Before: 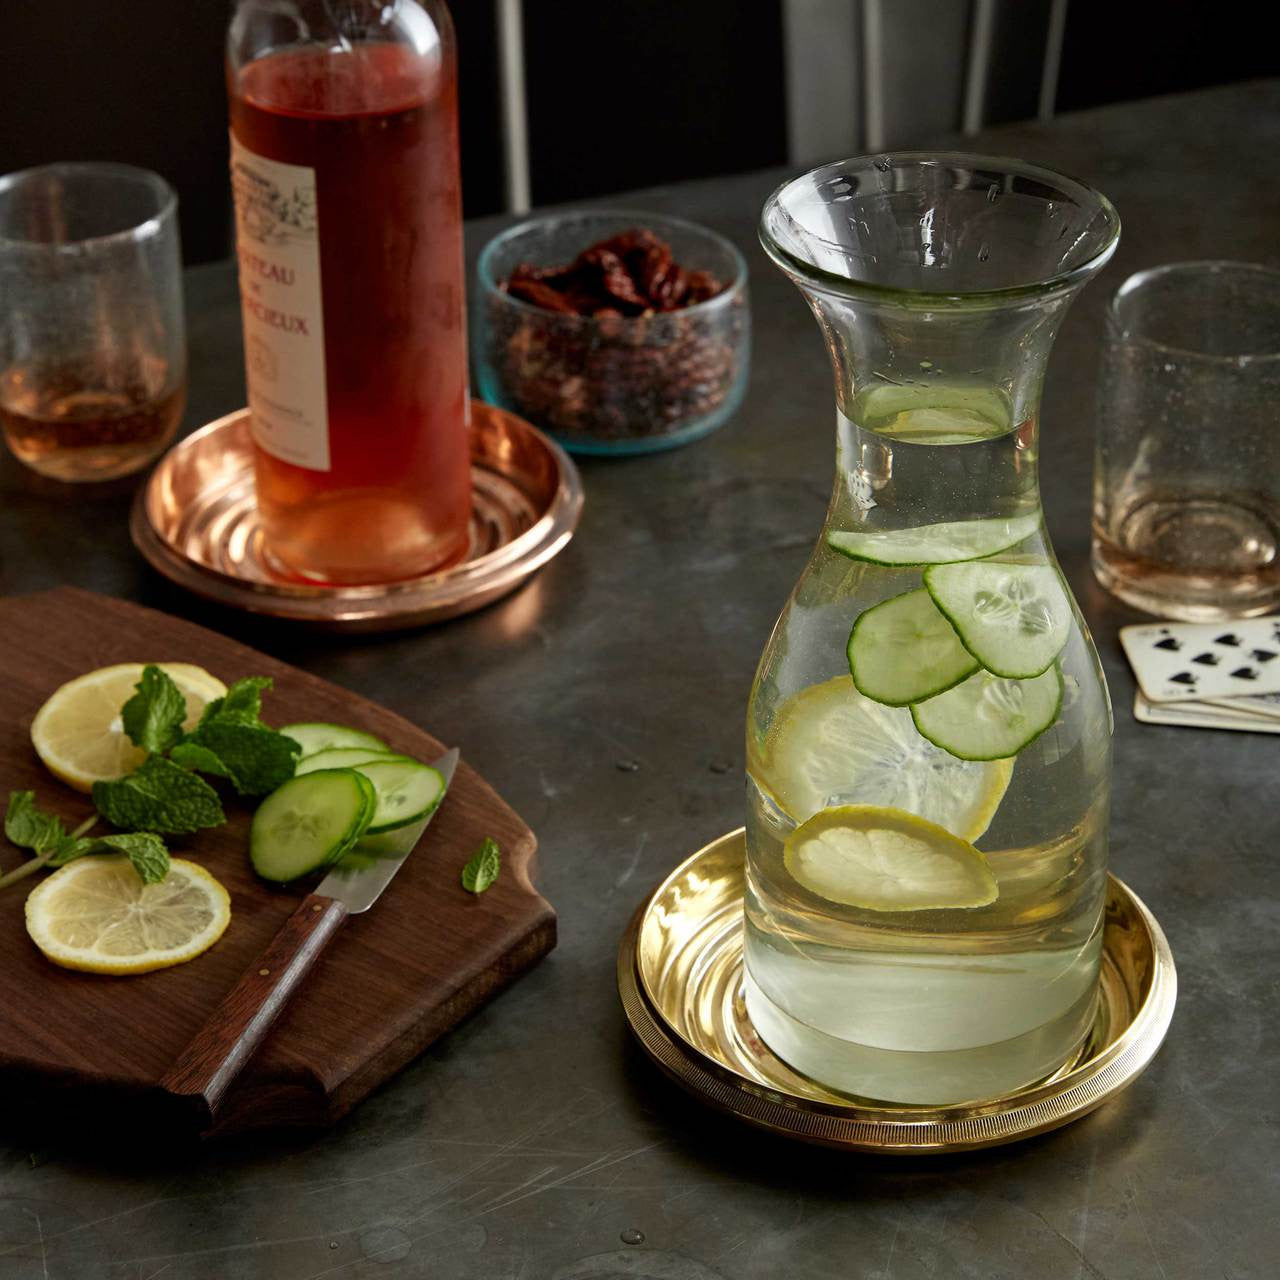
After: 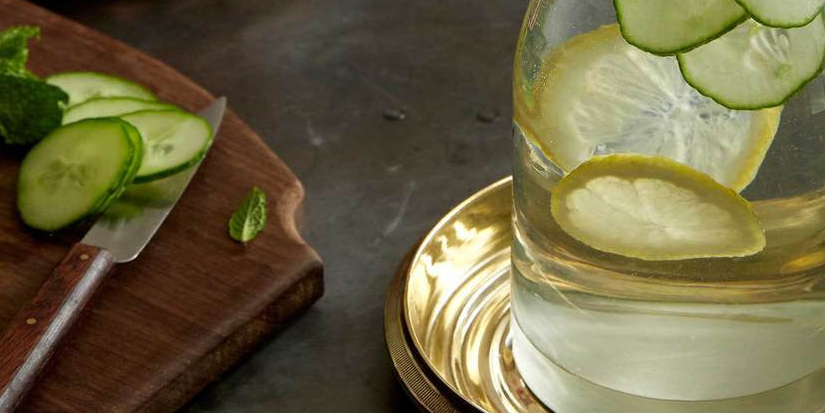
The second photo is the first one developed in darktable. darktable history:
crop: left 18.228%, top 50.87%, right 17.275%, bottom 16.863%
